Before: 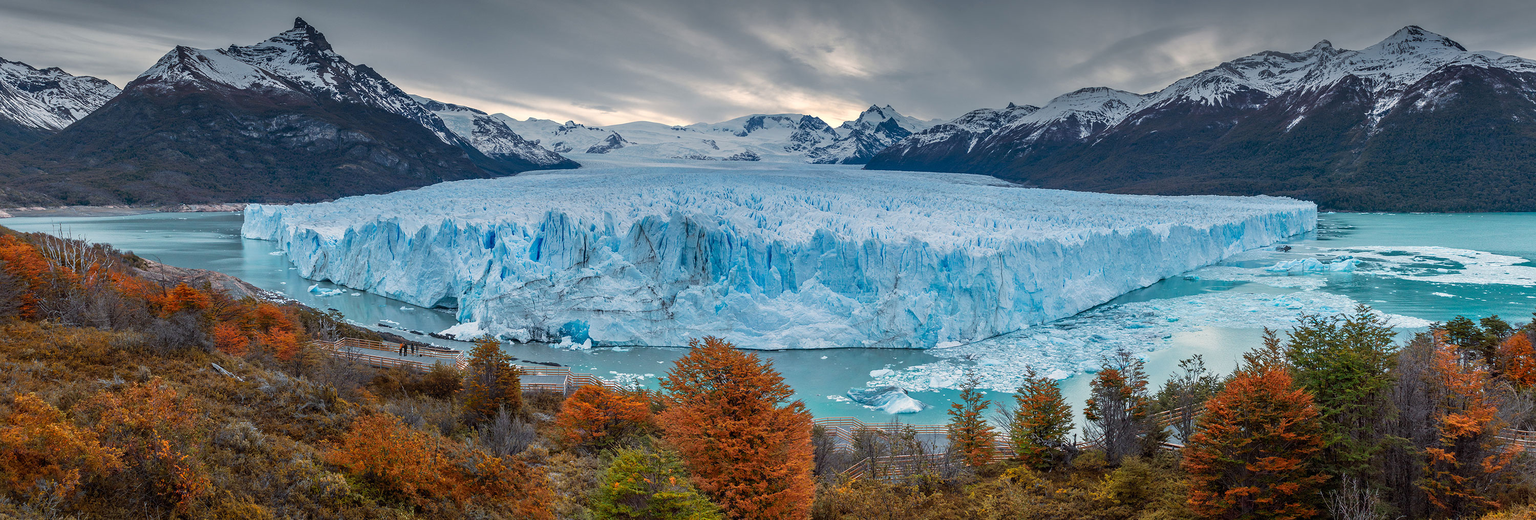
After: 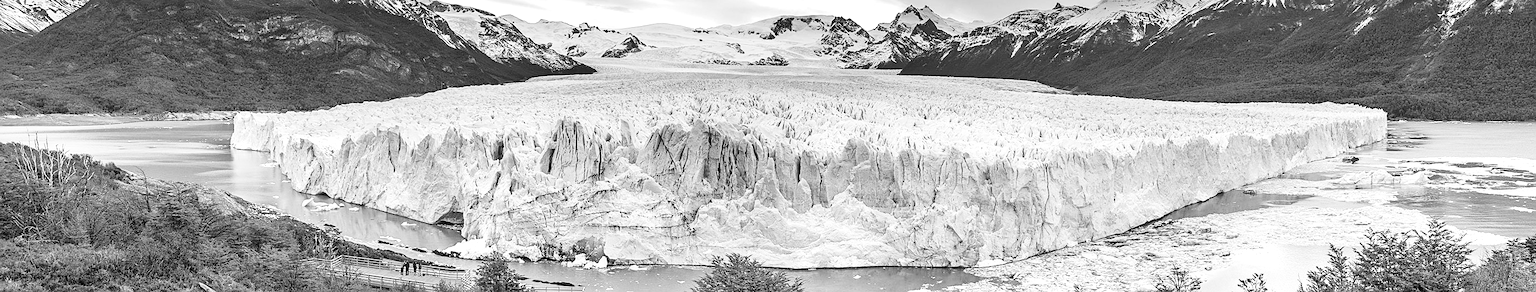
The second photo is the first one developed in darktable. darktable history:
color balance rgb: perceptual saturation grading › global saturation 20%, global vibrance 20%
crop: left 1.744%, top 19.225%, right 5.069%, bottom 28.357%
base curve: curves: ch0 [(0, 0) (0.028, 0.03) (0.121, 0.232) (0.46, 0.748) (0.859, 0.968) (1, 1)], preserve colors none
exposure: exposure 0.636 EV, compensate highlight preservation false
monochrome: on, module defaults
color contrast: green-magenta contrast 1.1, blue-yellow contrast 1.1, unbound 0
shadows and highlights: white point adjustment 1, soften with gaussian
sharpen: on, module defaults
